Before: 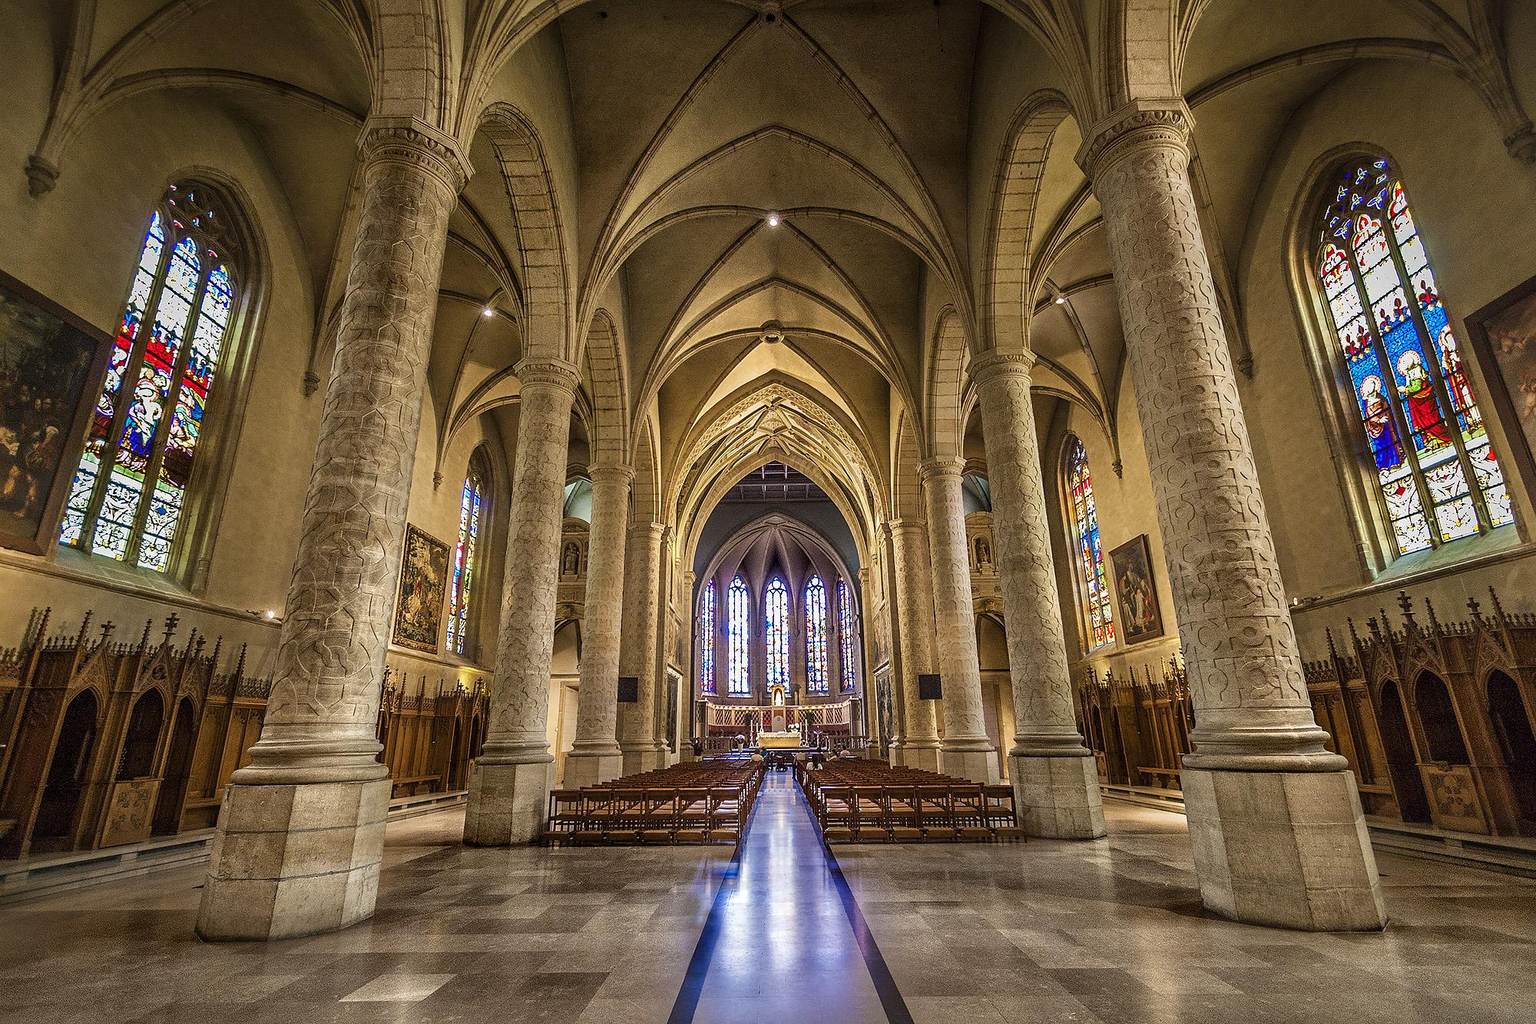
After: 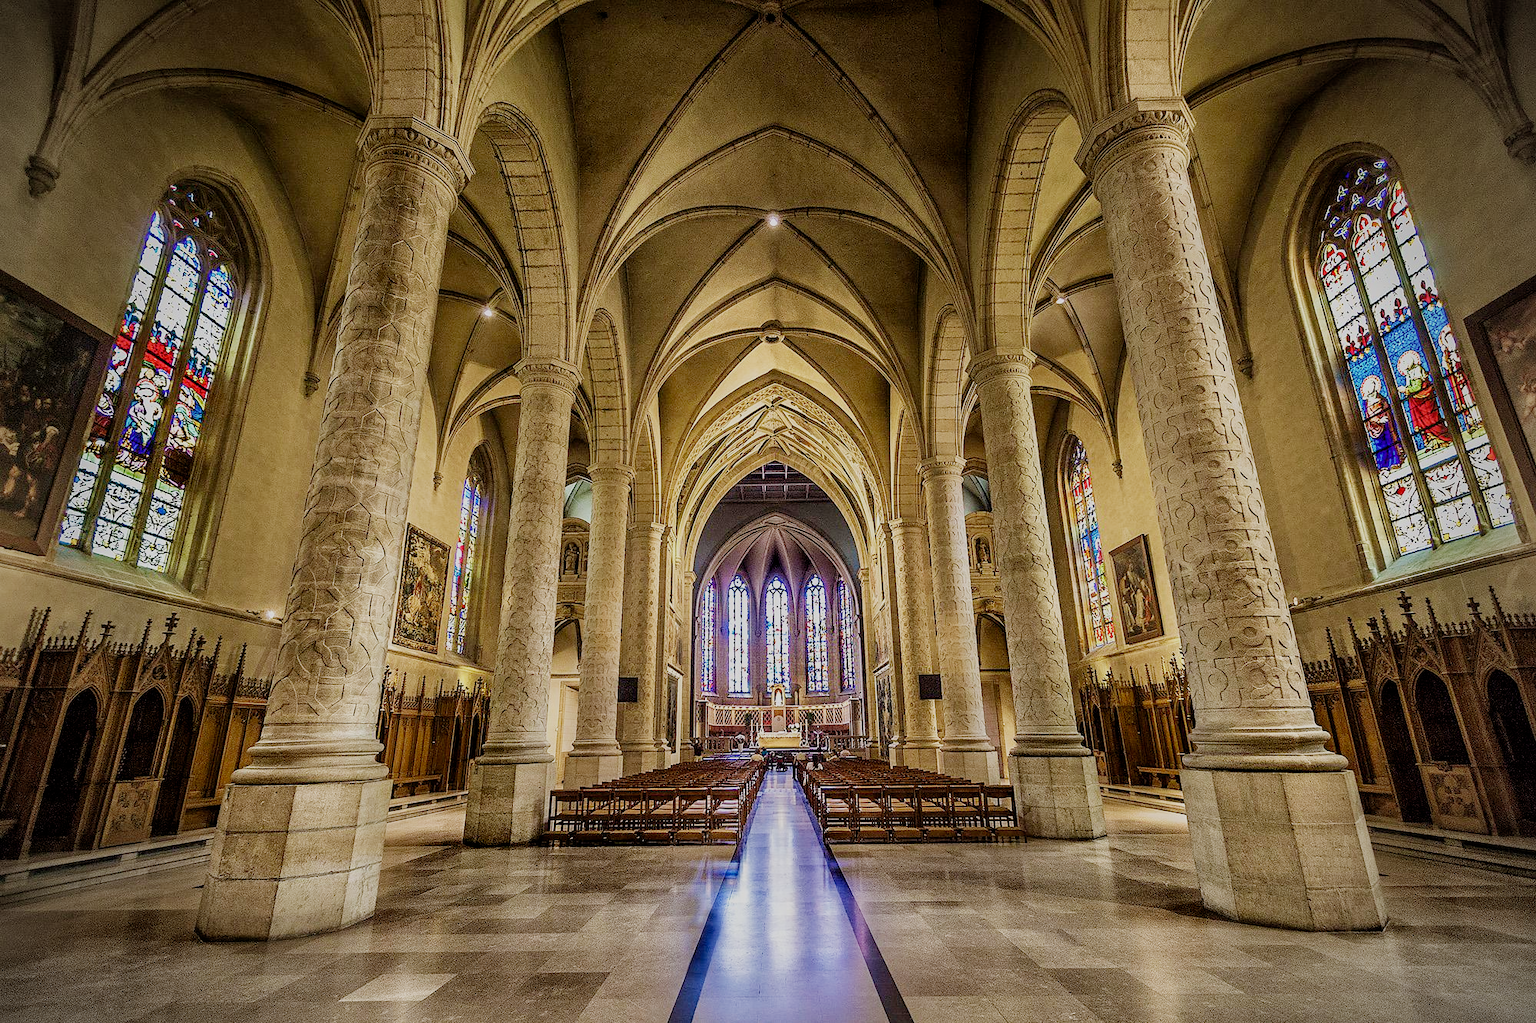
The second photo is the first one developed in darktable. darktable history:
exposure: black level correction 0.001, exposure 1.131 EV, compensate exposure bias true, compensate highlight preservation false
vignetting: on, module defaults
velvia: on, module defaults
filmic rgb: middle gray luminance 29.78%, black relative exposure -9.03 EV, white relative exposure 7.01 EV, target black luminance 0%, hardness 2.97, latitude 2.52%, contrast 0.962, highlights saturation mix 5.85%, shadows ↔ highlights balance 11.39%, preserve chrominance no, color science v3 (2019), use custom middle-gray values true
